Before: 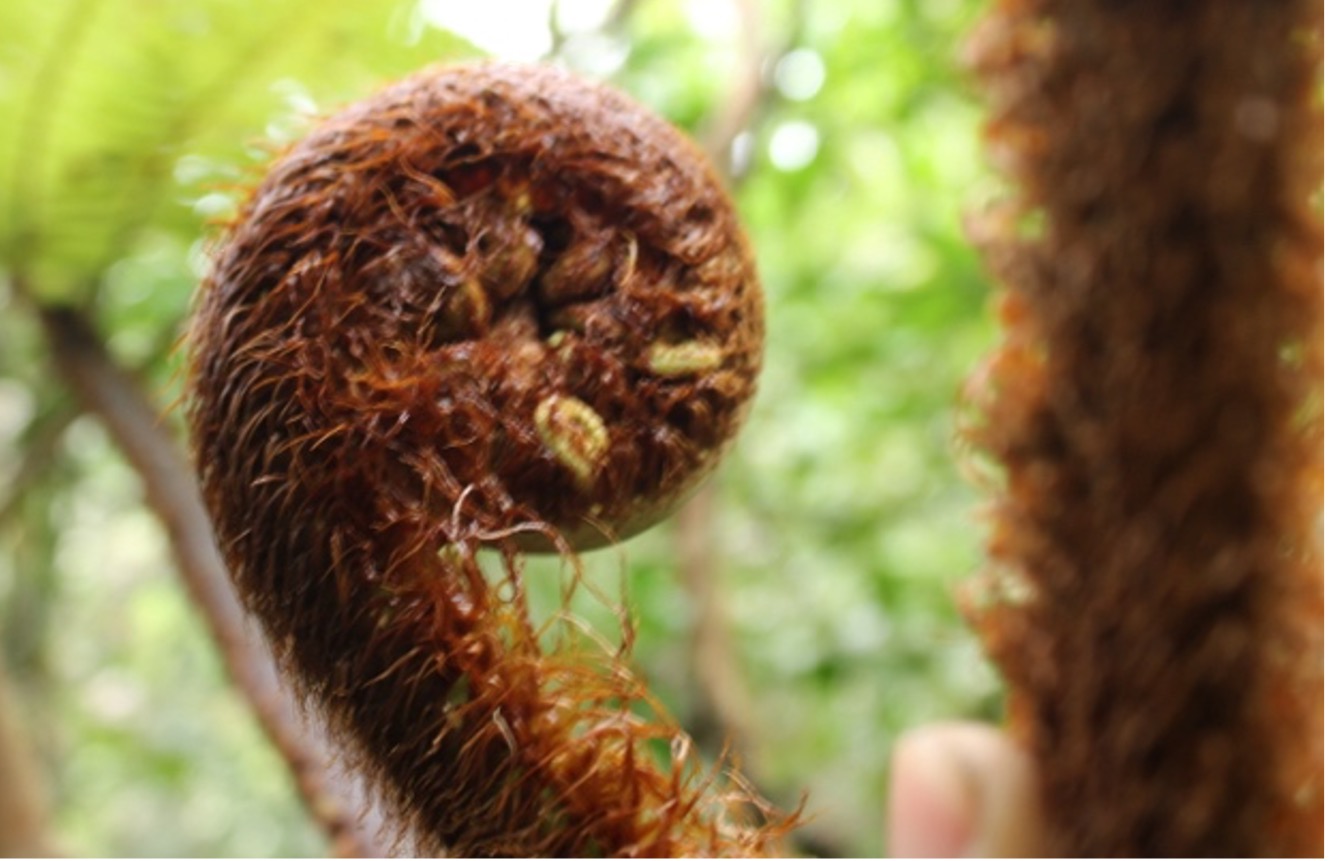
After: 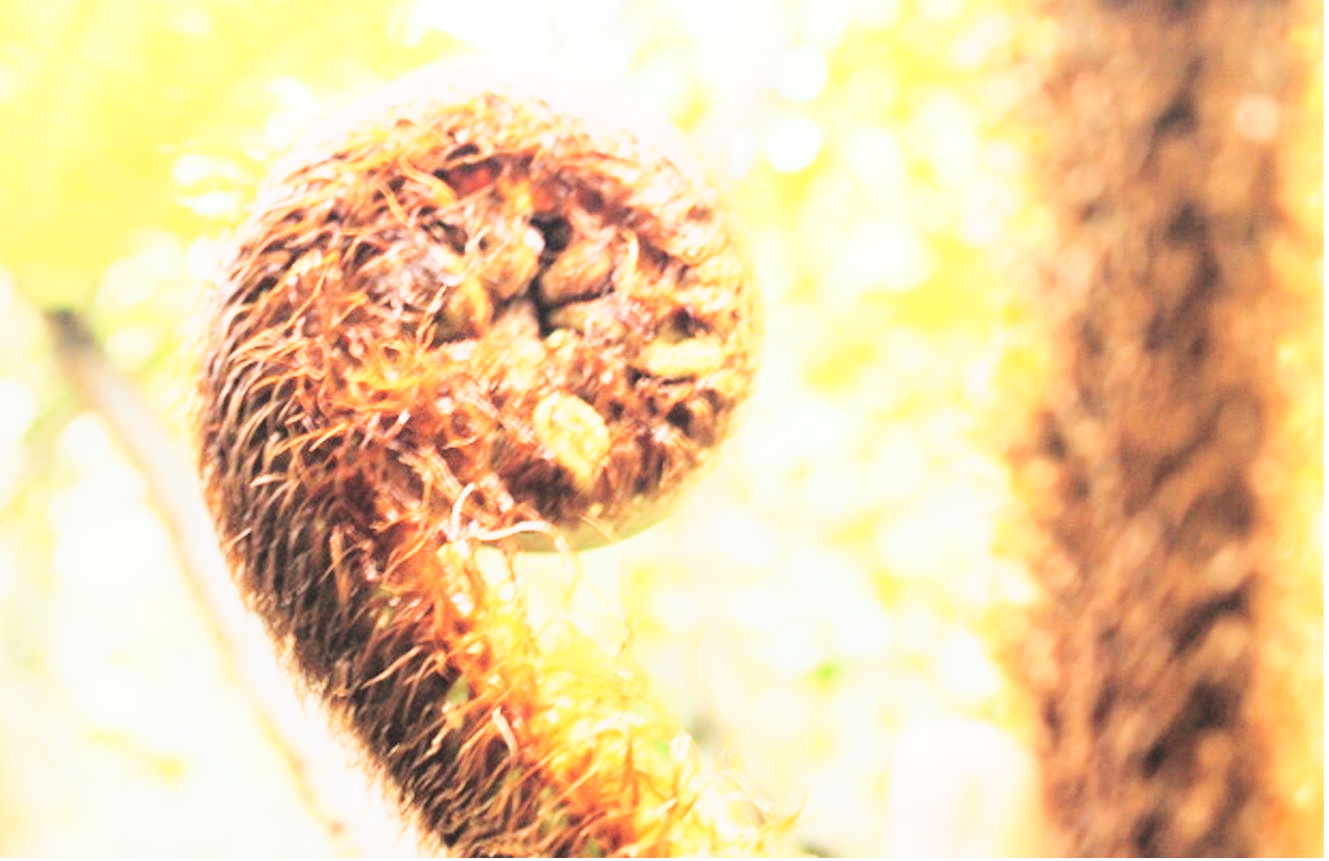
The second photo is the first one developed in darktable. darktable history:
contrast brightness saturation: brightness 1
tone curve: curves: ch0 [(0, 0) (0.003, 0.001) (0.011, 0.005) (0.025, 0.01) (0.044, 0.016) (0.069, 0.019) (0.1, 0.024) (0.136, 0.03) (0.177, 0.045) (0.224, 0.071) (0.277, 0.122) (0.335, 0.202) (0.399, 0.326) (0.468, 0.471) (0.543, 0.638) (0.623, 0.798) (0.709, 0.913) (0.801, 0.97) (0.898, 0.983) (1, 1)], preserve colors none
